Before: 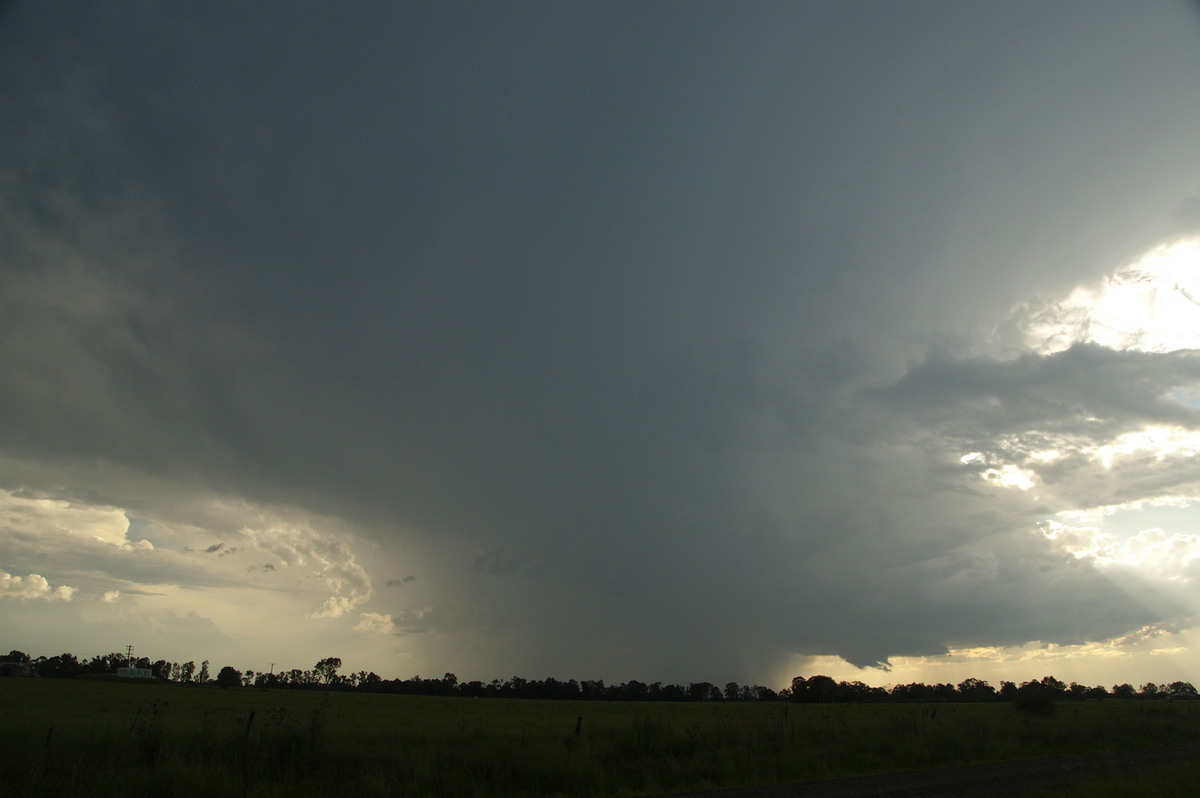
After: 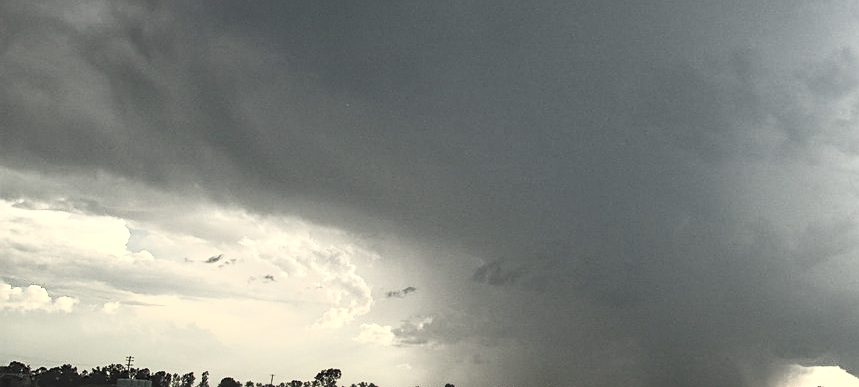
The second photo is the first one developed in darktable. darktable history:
sharpen: on, module defaults
contrast brightness saturation: contrast 0.588, brightness 0.572, saturation -0.333
crop: top 36.338%, right 28.348%, bottom 15.056%
local contrast: highlights 61%, detail 143%, midtone range 0.43
